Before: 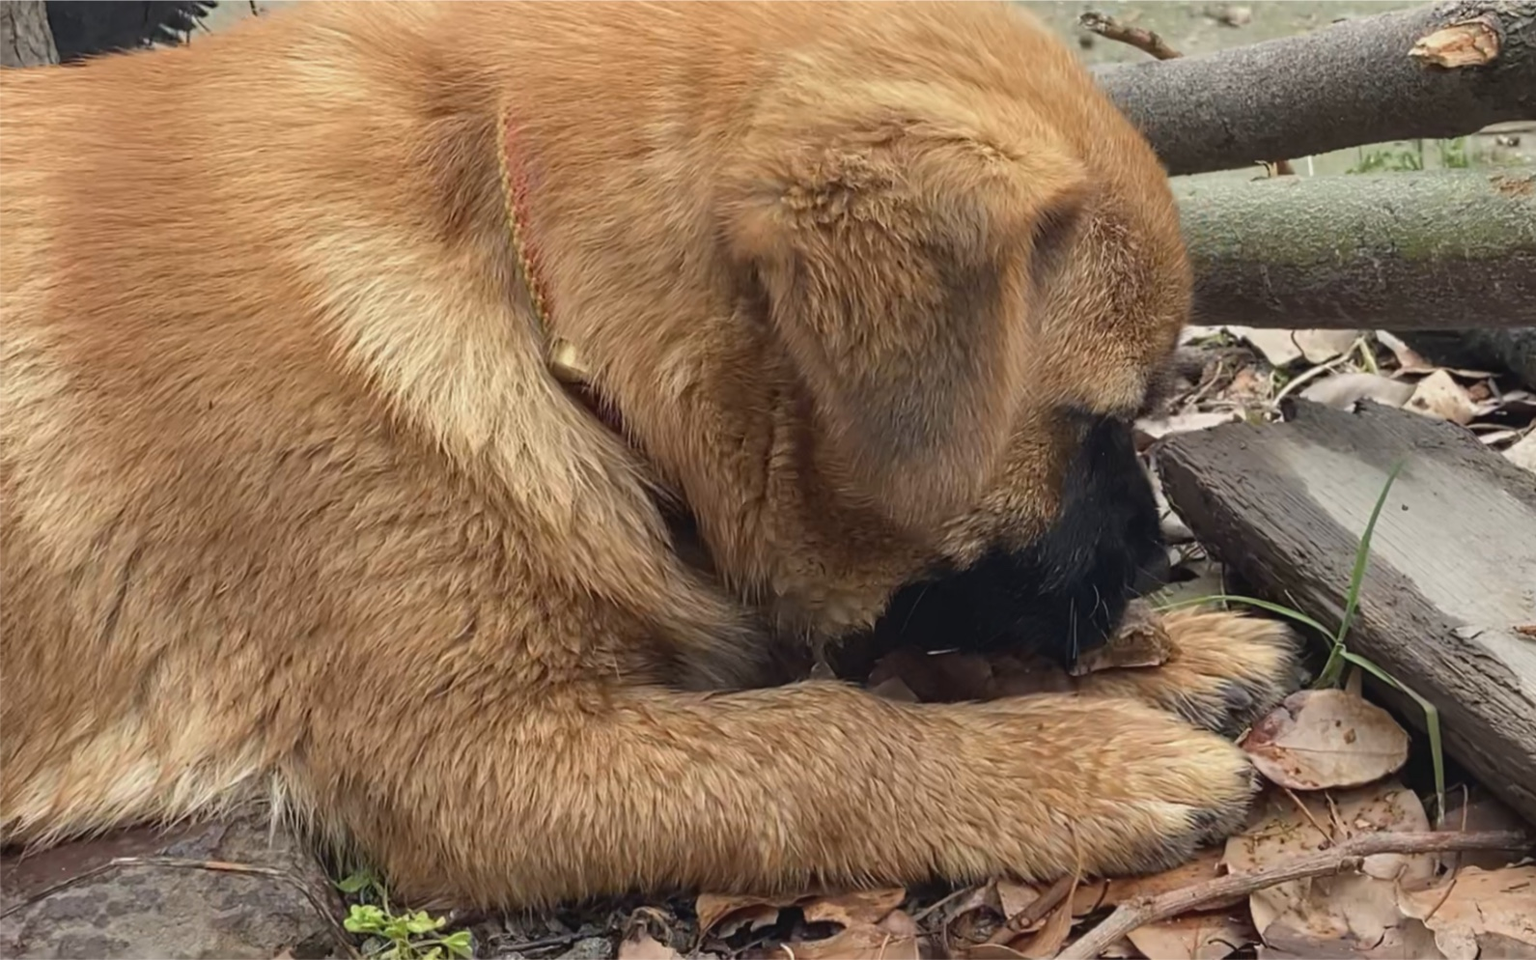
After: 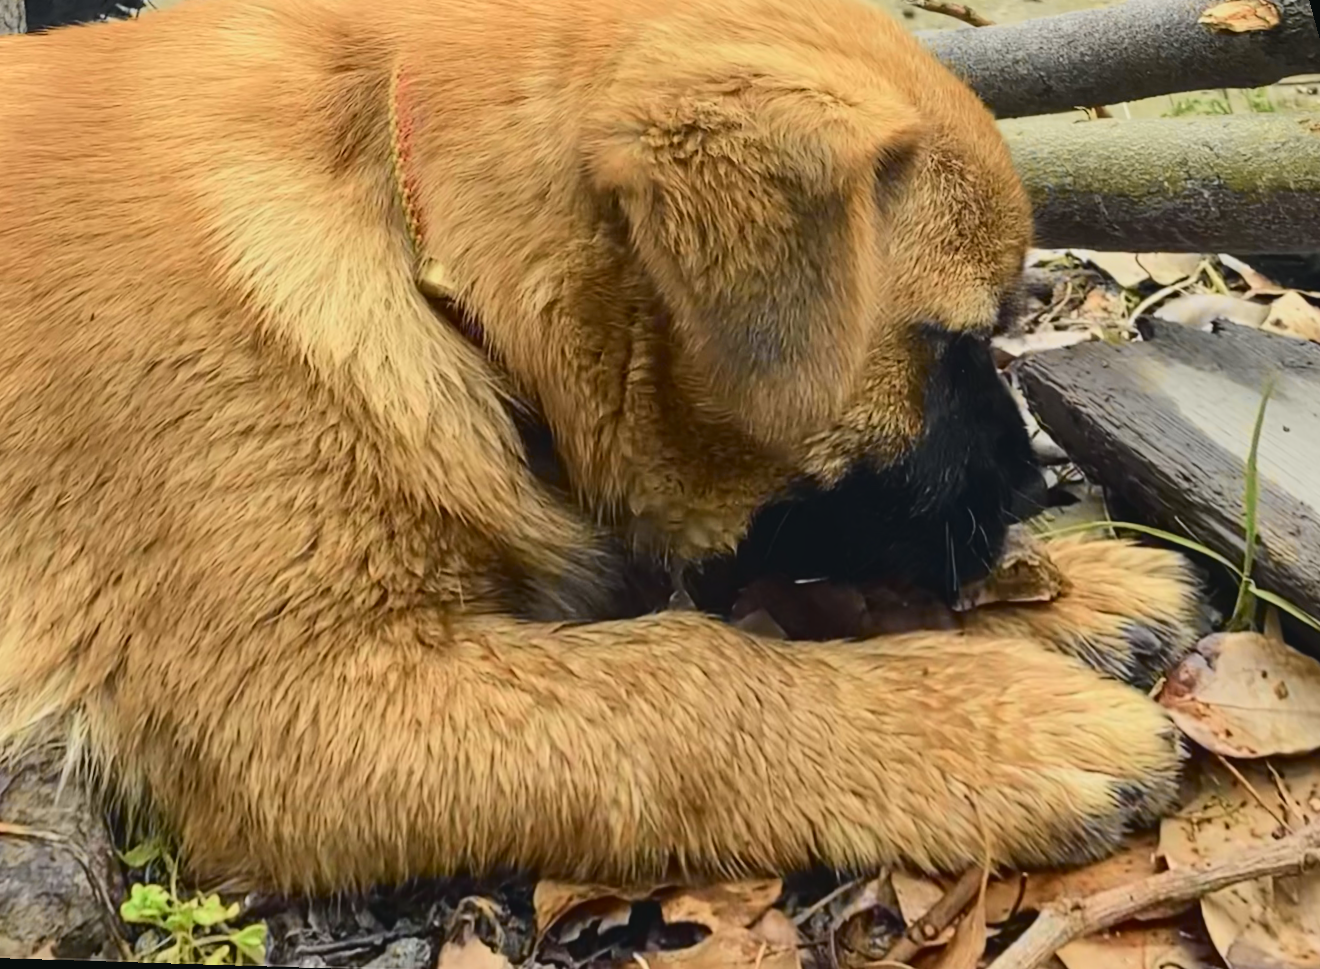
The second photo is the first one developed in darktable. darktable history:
rotate and perspective: rotation 0.72°, lens shift (vertical) -0.352, lens shift (horizontal) -0.051, crop left 0.152, crop right 0.859, crop top 0.019, crop bottom 0.964
tone curve: curves: ch0 [(0, 0.03) (0.113, 0.087) (0.207, 0.184) (0.515, 0.612) (0.712, 0.793) (1, 0.946)]; ch1 [(0, 0) (0.172, 0.123) (0.317, 0.279) (0.414, 0.382) (0.476, 0.479) (0.505, 0.498) (0.534, 0.534) (0.621, 0.65) (0.709, 0.764) (1, 1)]; ch2 [(0, 0) (0.411, 0.424) (0.505, 0.505) (0.521, 0.524) (0.537, 0.57) (0.65, 0.699) (1, 1)], color space Lab, independent channels, preserve colors none
